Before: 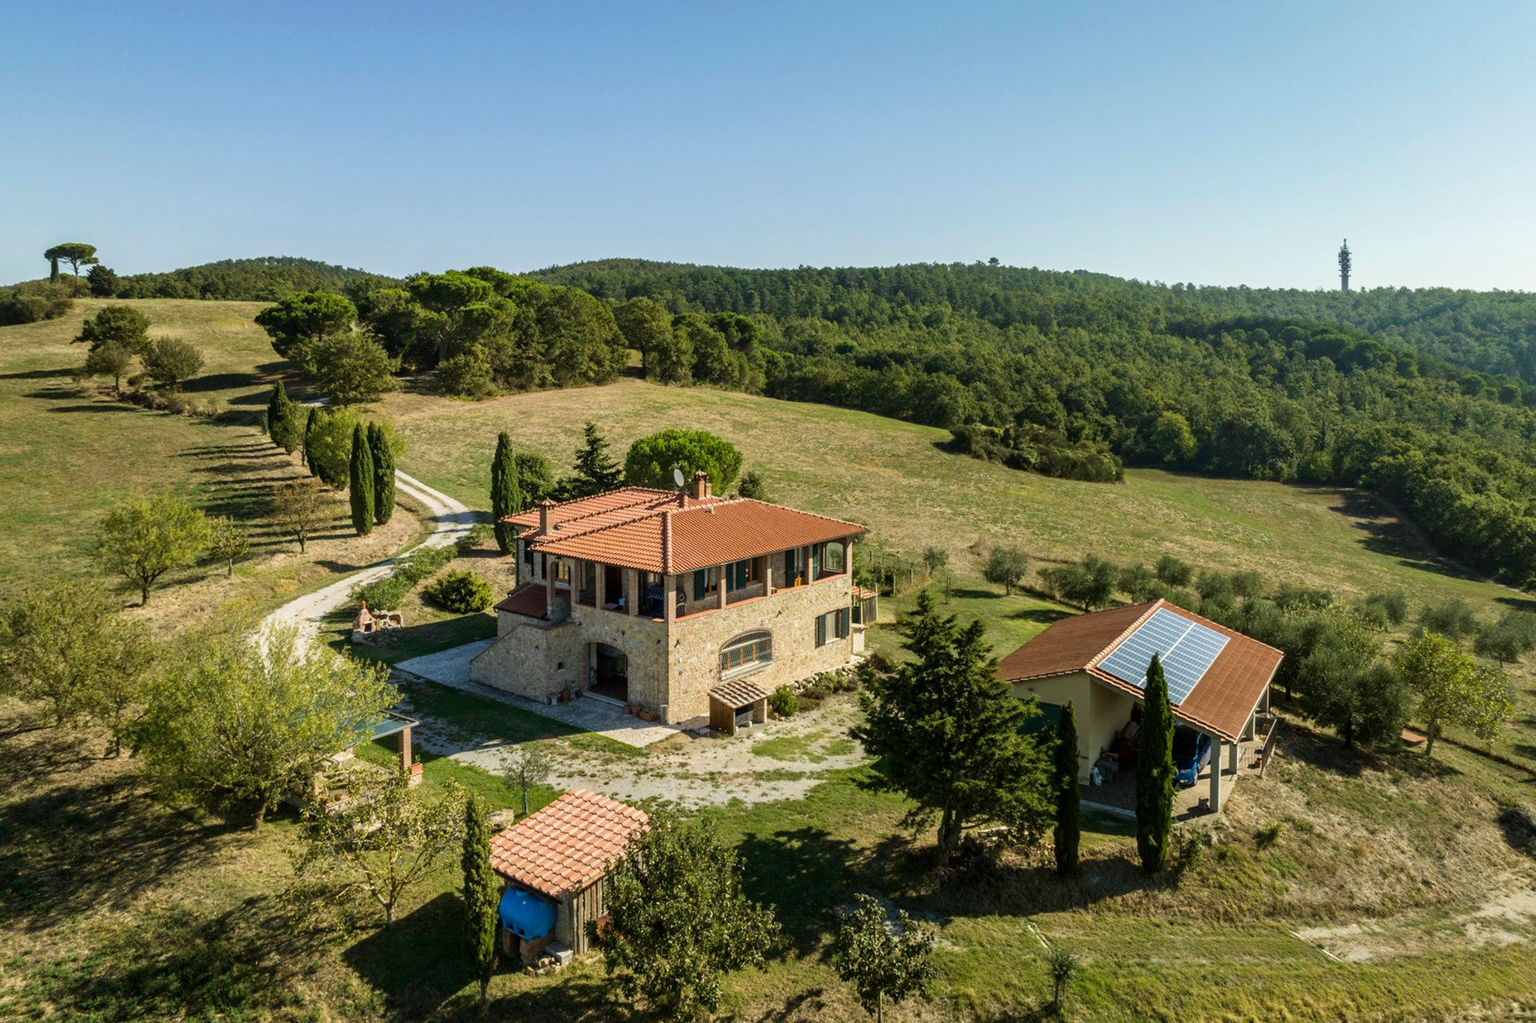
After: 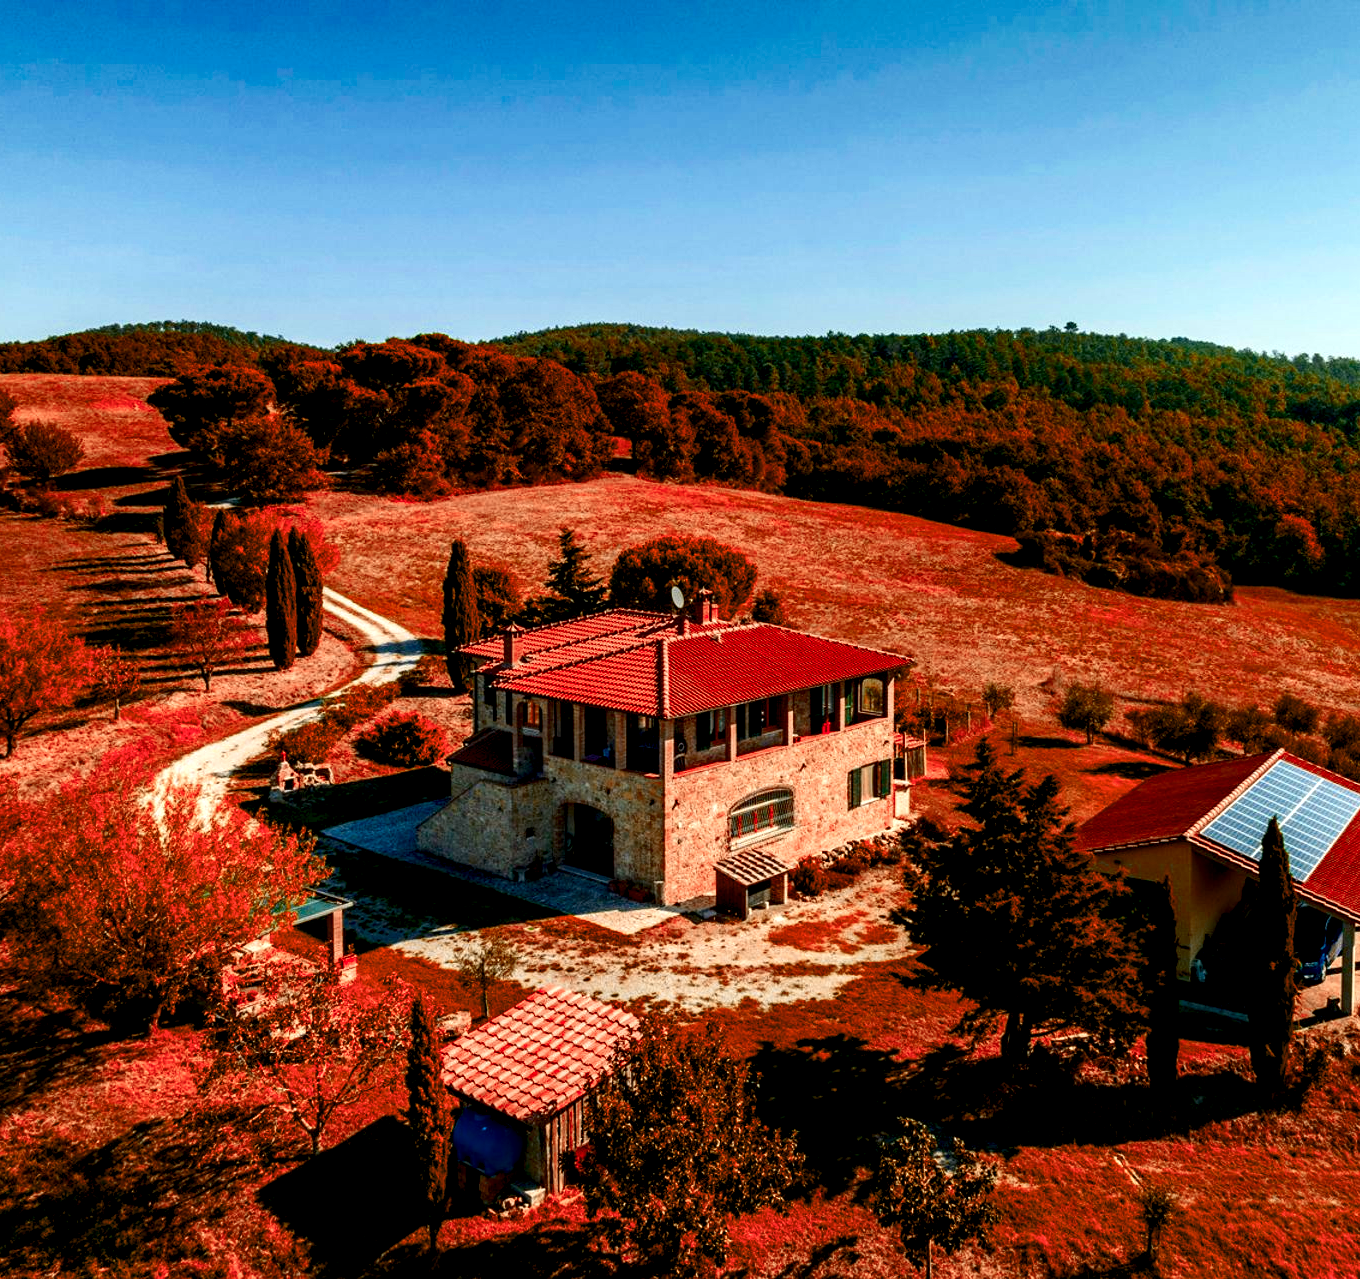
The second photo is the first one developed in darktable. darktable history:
color zones: curves: ch2 [(0, 0.5) (0.084, 0.497) (0.323, 0.335) (0.4, 0.497) (1, 0.5)]
crop and rotate: left 8.925%, right 20.242%
exposure: black level correction 0.001, compensate highlight preservation false
local contrast: highlights 123%, shadows 144%, detail 140%, midtone range 0.259
color balance rgb: global offset › luminance -0.857%, perceptual saturation grading › global saturation 31.15%, global vibrance 16.436%, saturation formula JzAzBz (2021)
contrast brightness saturation: contrast 0.129, brightness -0.064, saturation 0.155
